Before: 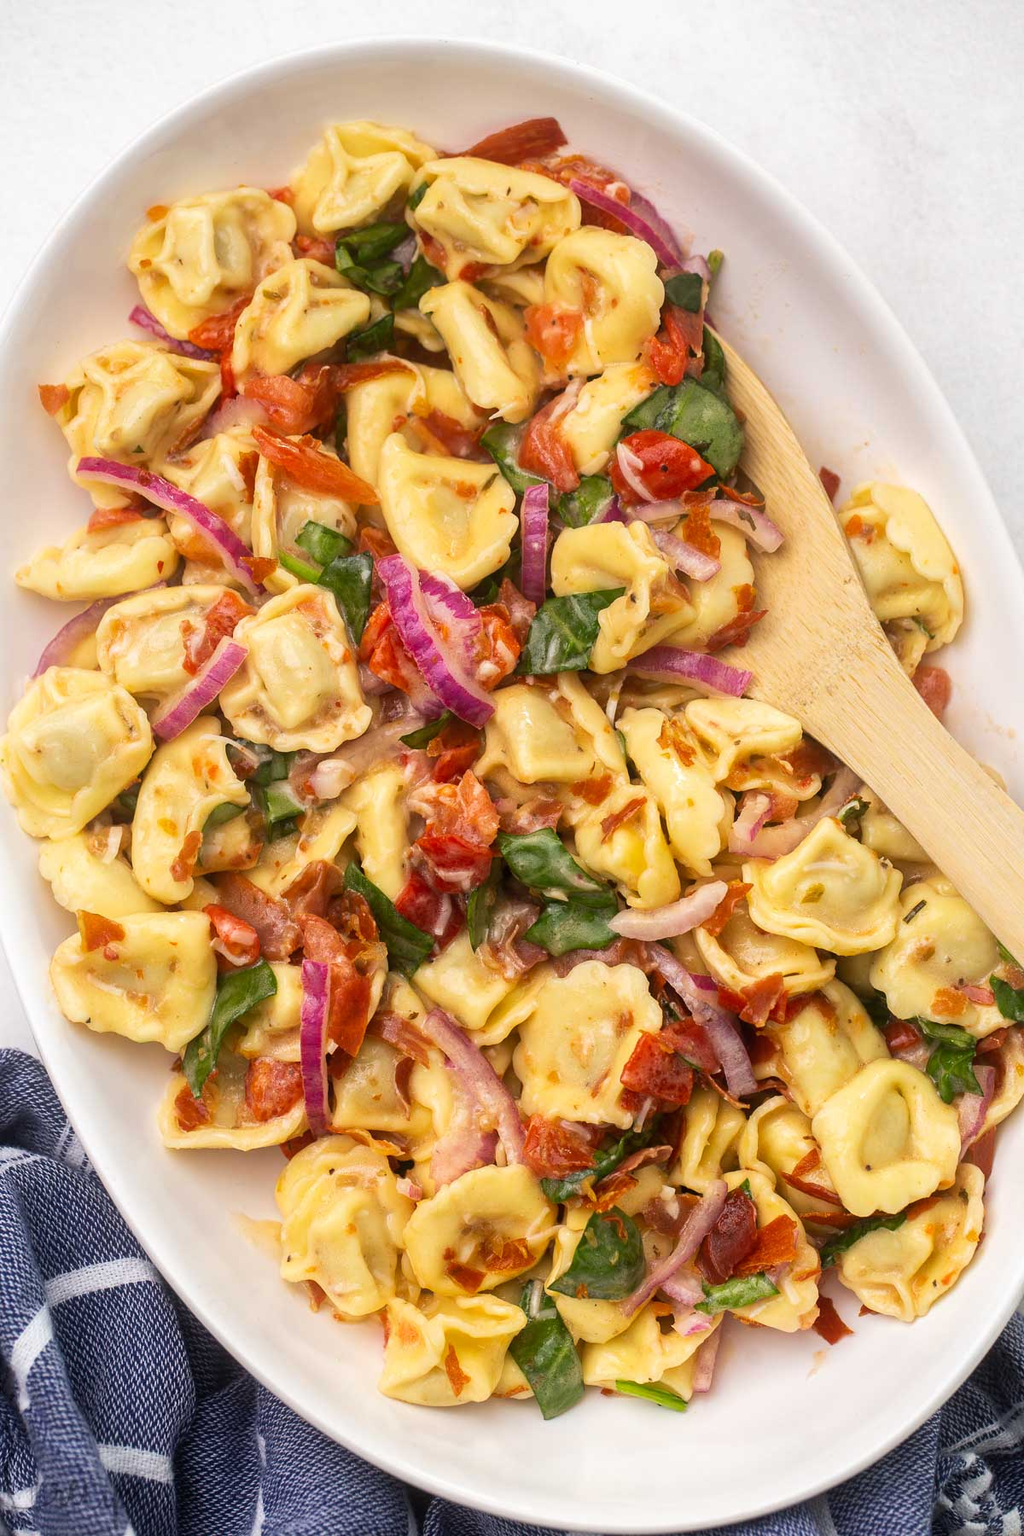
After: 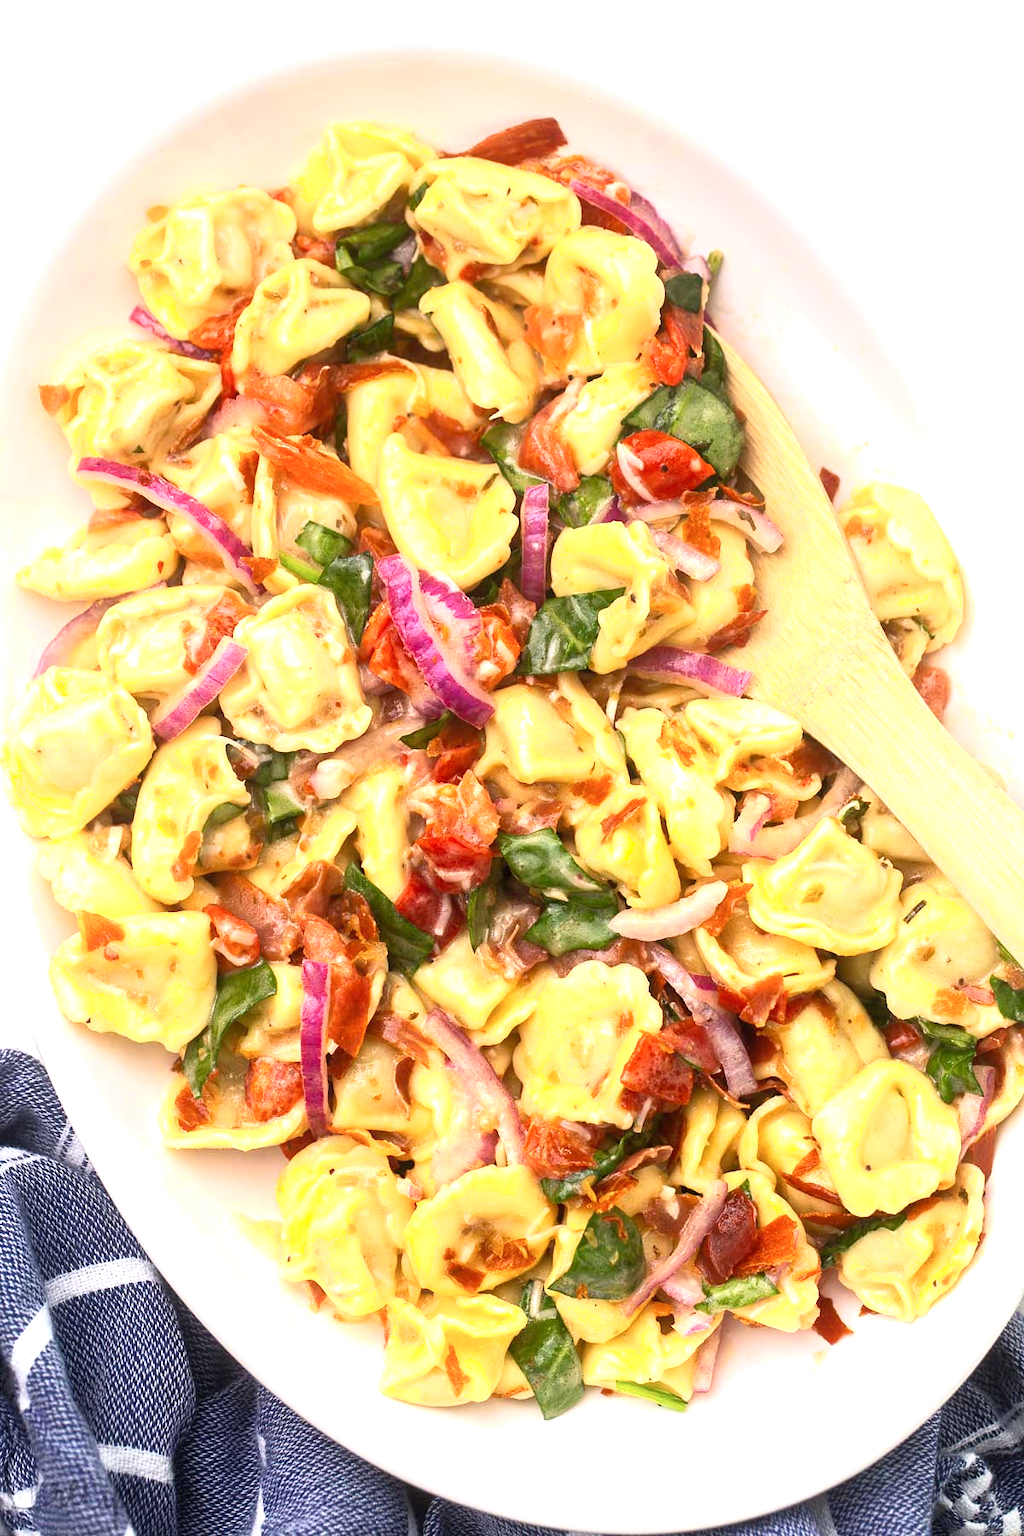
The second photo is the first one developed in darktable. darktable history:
exposure: black level correction 0, exposure 0.703 EV, compensate highlight preservation false
shadows and highlights: shadows 1.69, highlights 40.99
